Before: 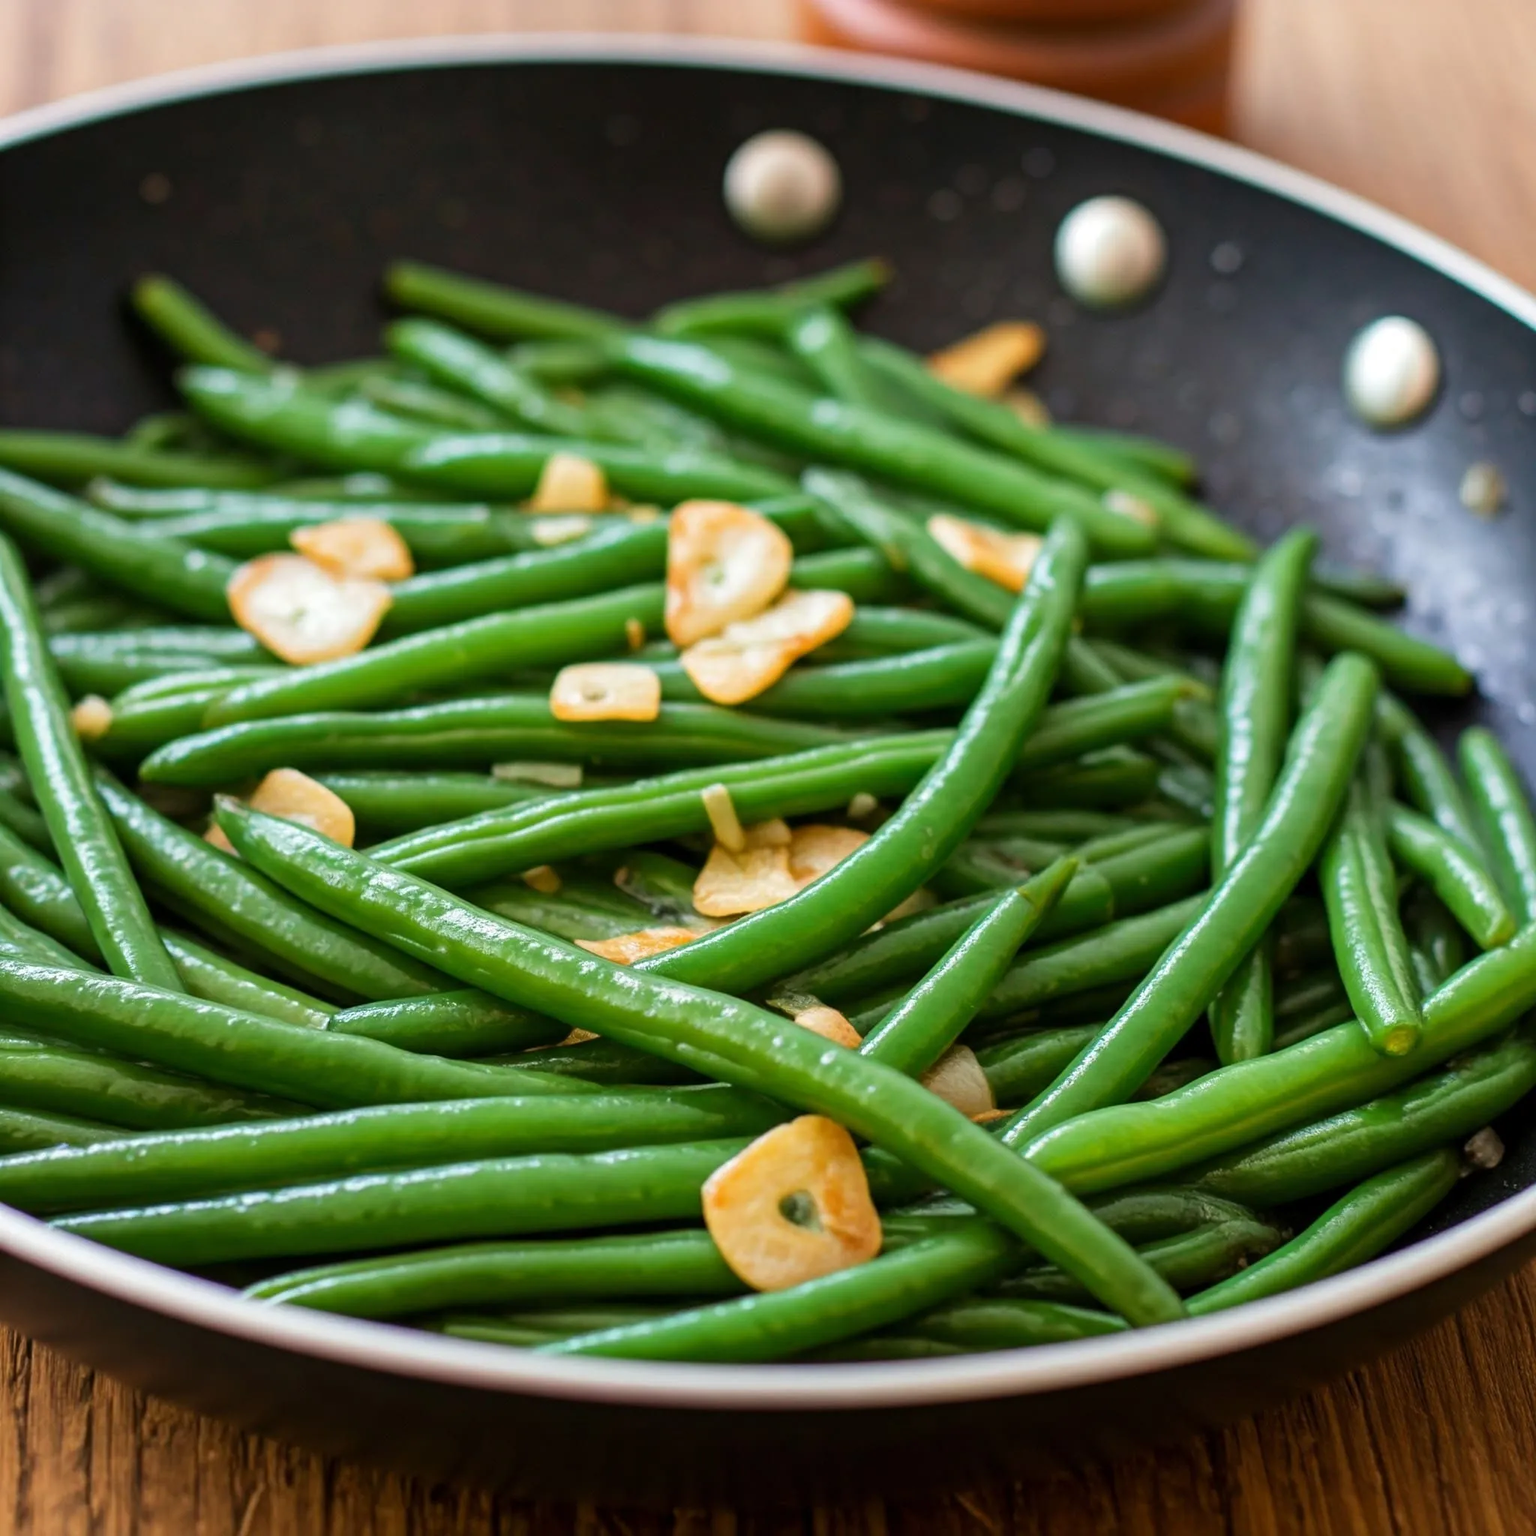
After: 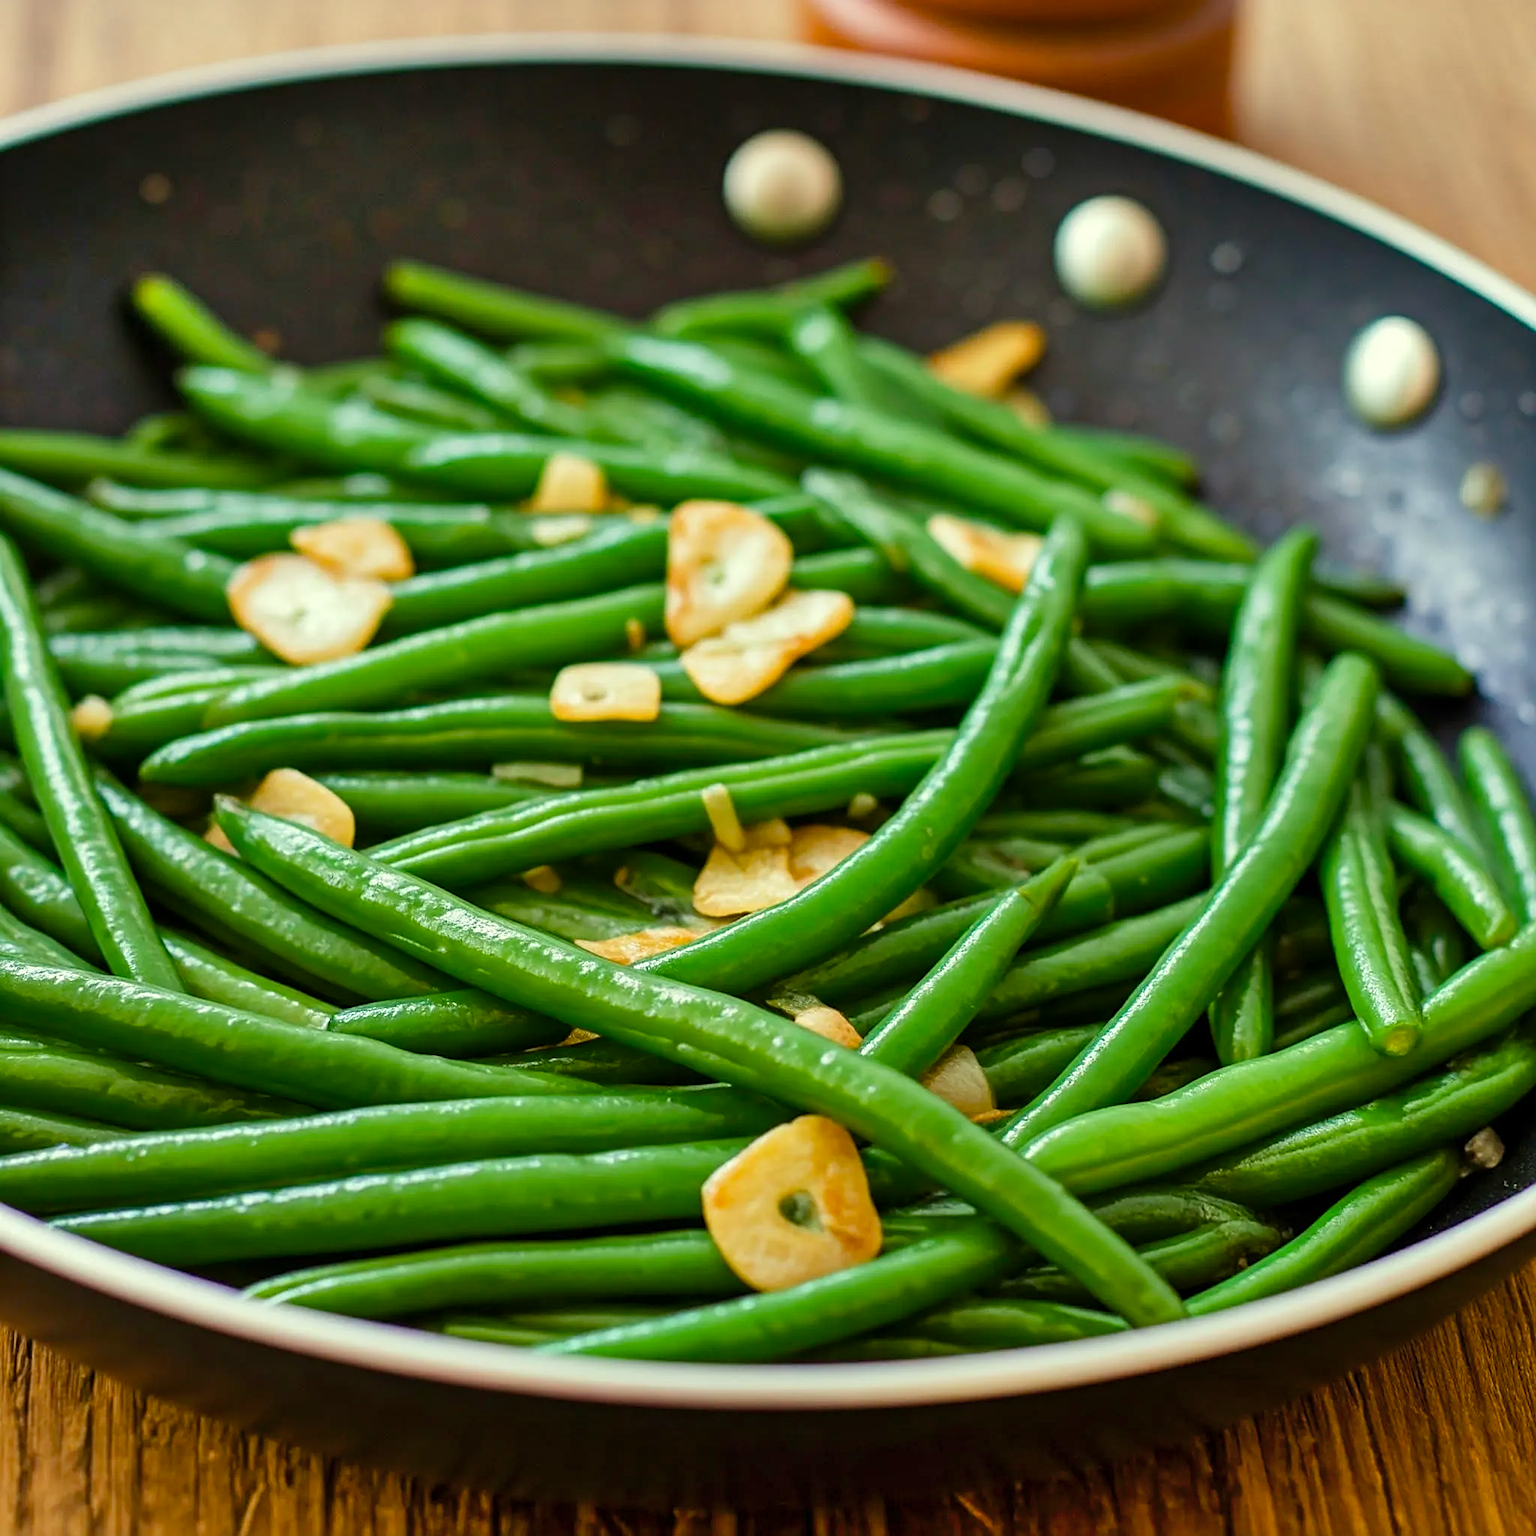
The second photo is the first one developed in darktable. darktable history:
sharpen: on, module defaults
velvia: strength 6%
color correction: highlights a* -5.94, highlights b* 11.19
color balance rgb: perceptual saturation grading › global saturation 20%, perceptual saturation grading › highlights -25%, perceptual saturation grading › shadows 25%
shadows and highlights: shadows 60, soften with gaussian
